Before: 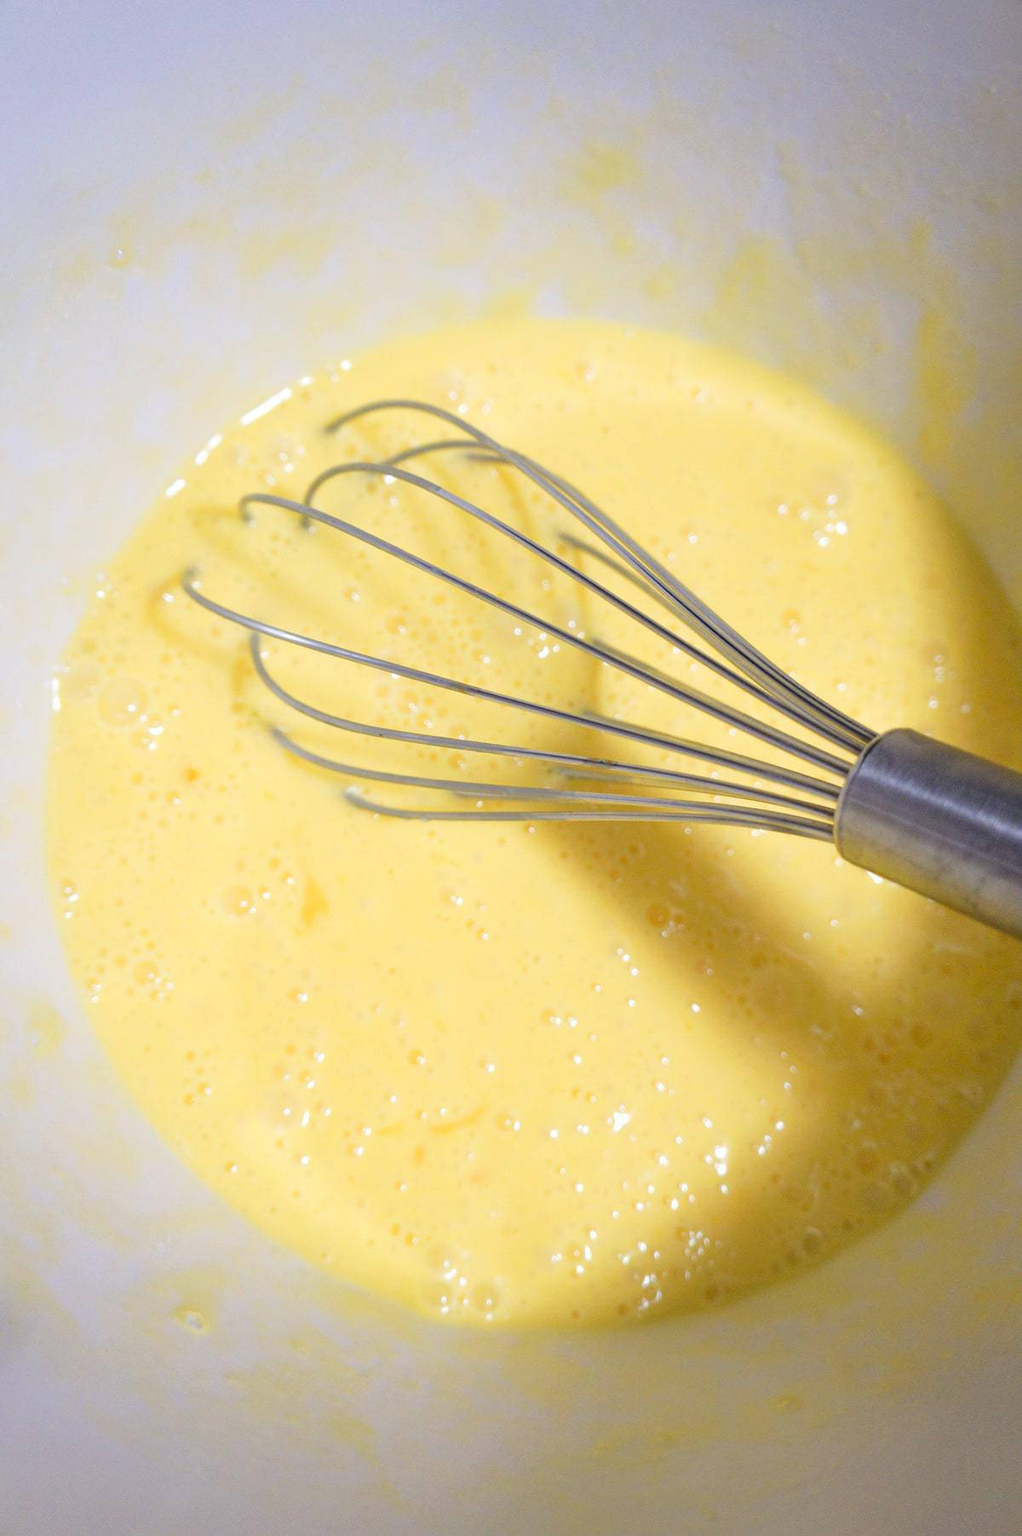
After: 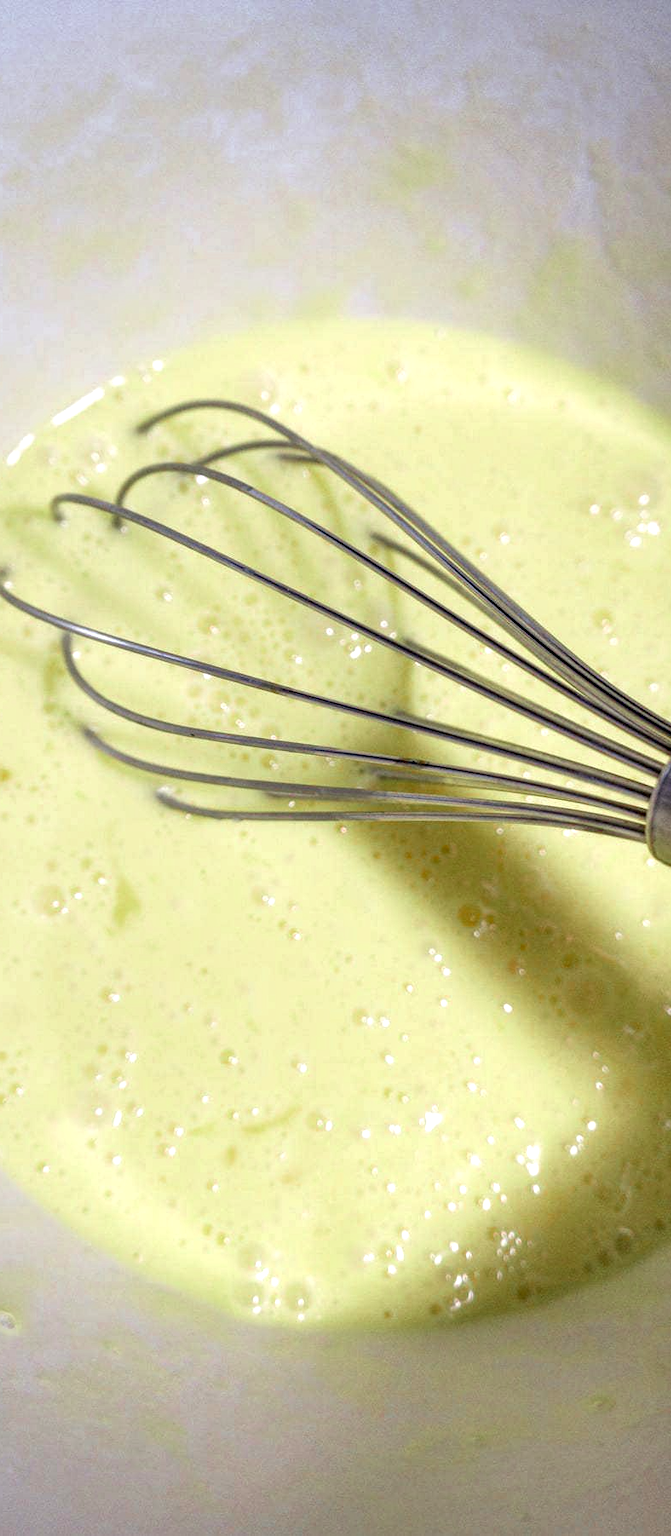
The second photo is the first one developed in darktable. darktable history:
local contrast: highlights 16%, detail 187%
color zones: curves: ch0 [(0, 0.466) (0.128, 0.466) (0.25, 0.5) (0.375, 0.456) (0.5, 0.5) (0.625, 0.5) (0.737, 0.652) (0.875, 0.5)]; ch1 [(0, 0.603) (0.125, 0.618) (0.261, 0.348) (0.372, 0.353) (0.497, 0.363) (0.611, 0.45) (0.731, 0.427) (0.875, 0.518) (0.998, 0.652)]; ch2 [(0, 0.559) (0.125, 0.451) (0.253, 0.564) (0.37, 0.578) (0.5, 0.466) (0.625, 0.471) (0.731, 0.471) (0.88, 0.485)]
crop and rotate: left 18.461%, right 15.817%
